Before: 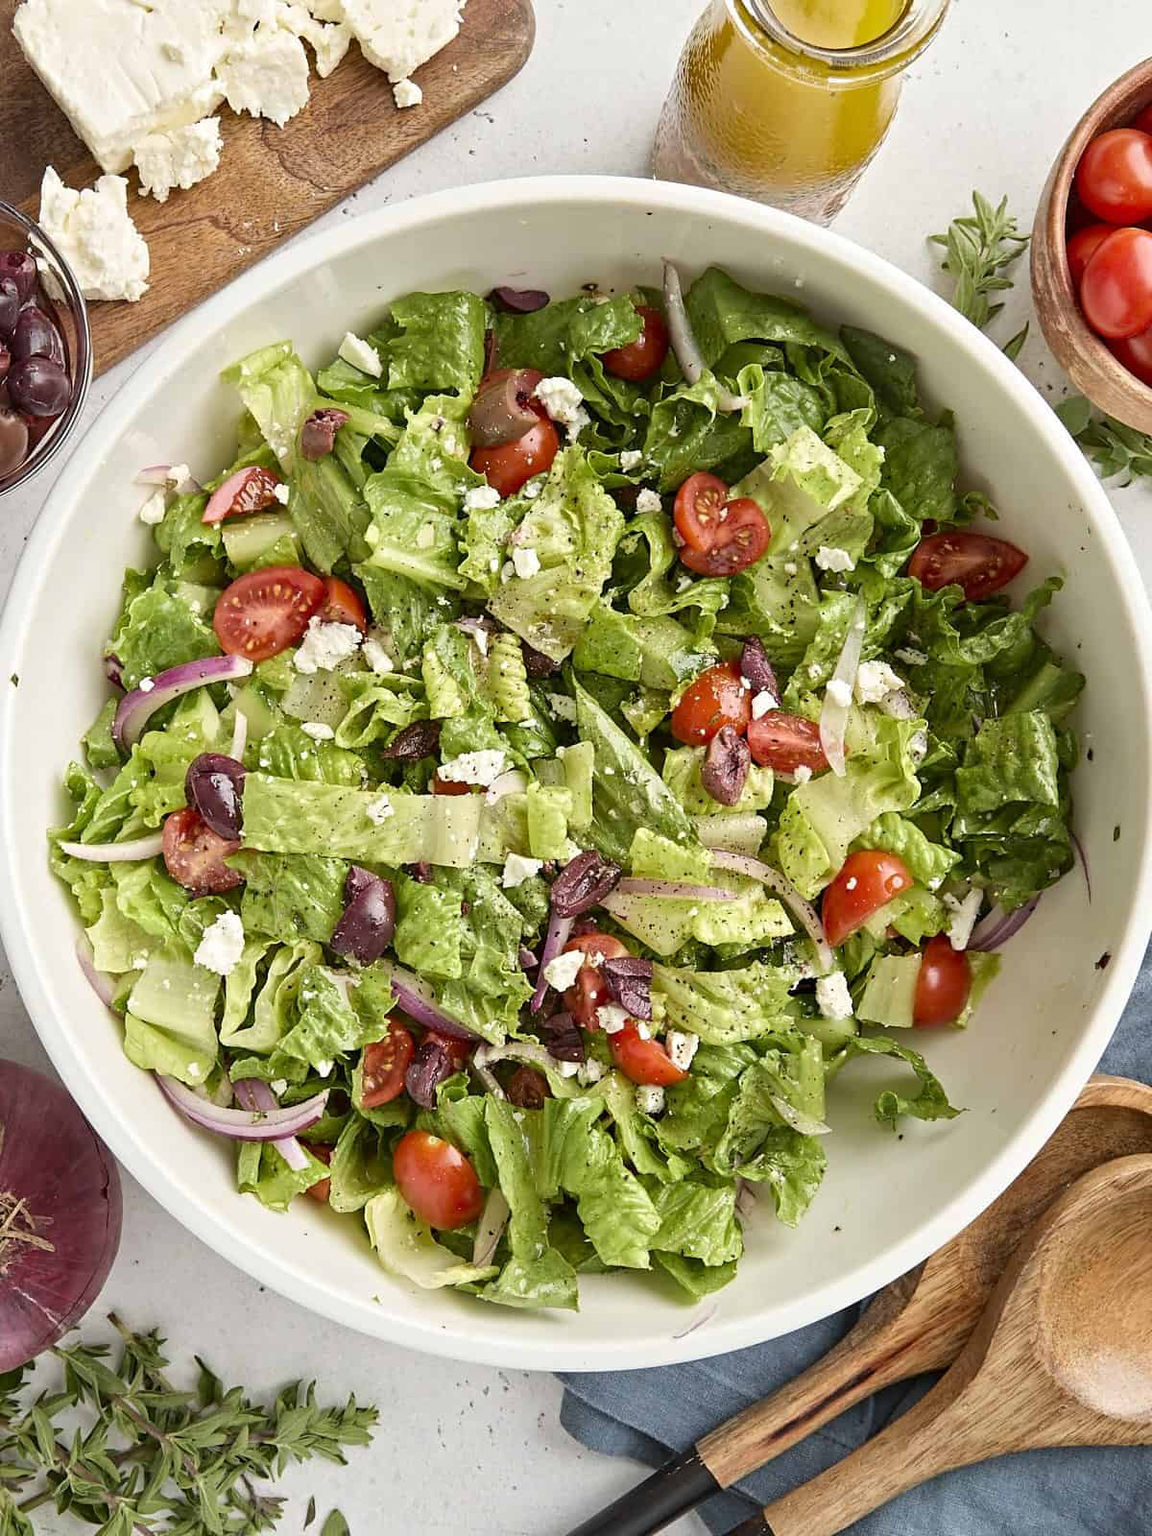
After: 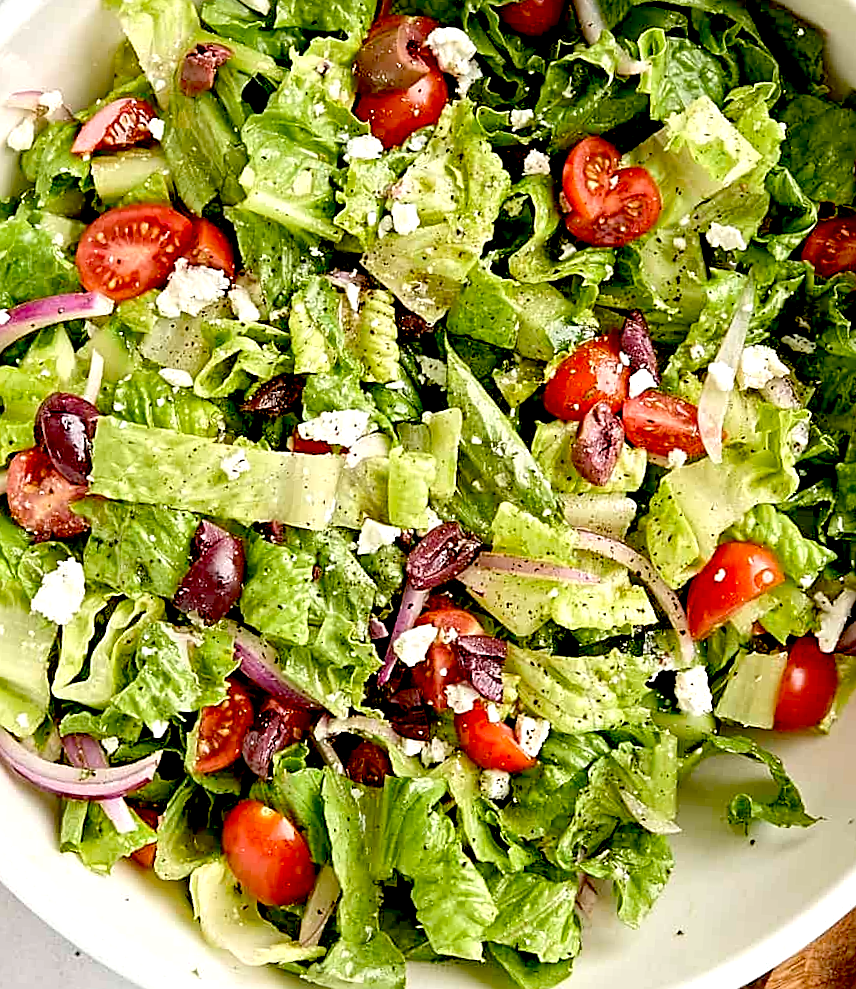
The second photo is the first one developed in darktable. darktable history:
crop and rotate: angle -4.02°, left 9.842%, top 20.383%, right 12.325%, bottom 12.143%
exposure: black level correction 0.031, exposure 0.333 EV, compensate highlight preservation false
sharpen: on, module defaults
